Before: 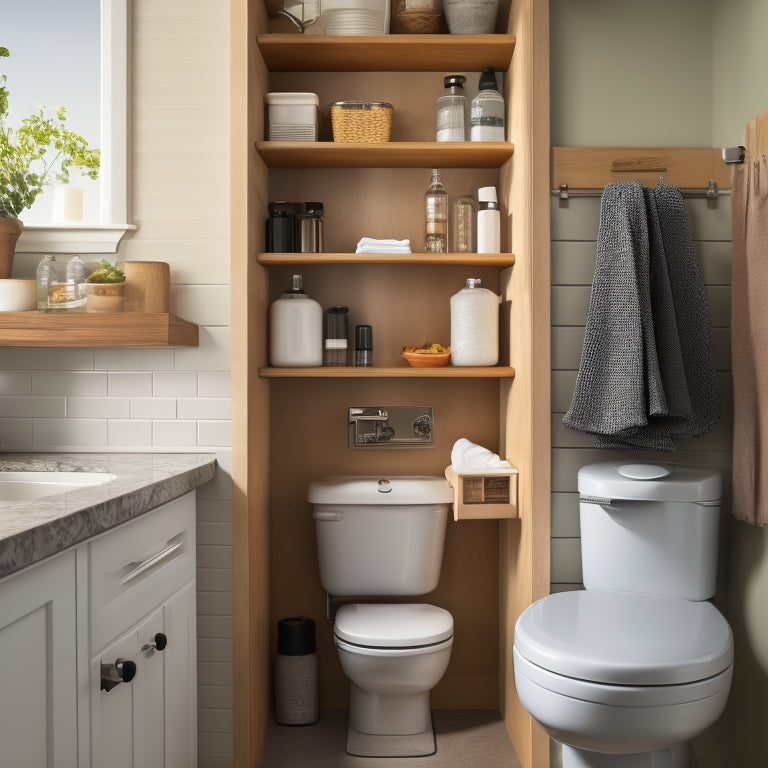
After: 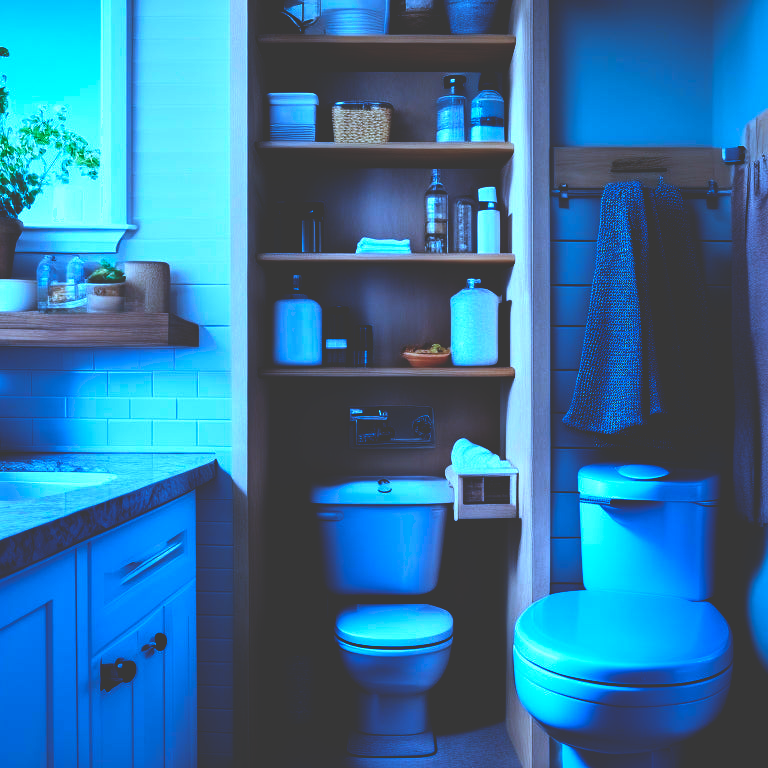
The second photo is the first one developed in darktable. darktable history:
color calibration: illuminant as shot in camera, x 0.462, y 0.419, temperature 2651.64 K
base curve: curves: ch0 [(0, 0.036) (0.083, 0.04) (0.804, 1)], preserve colors none
white balance: emerald 1
